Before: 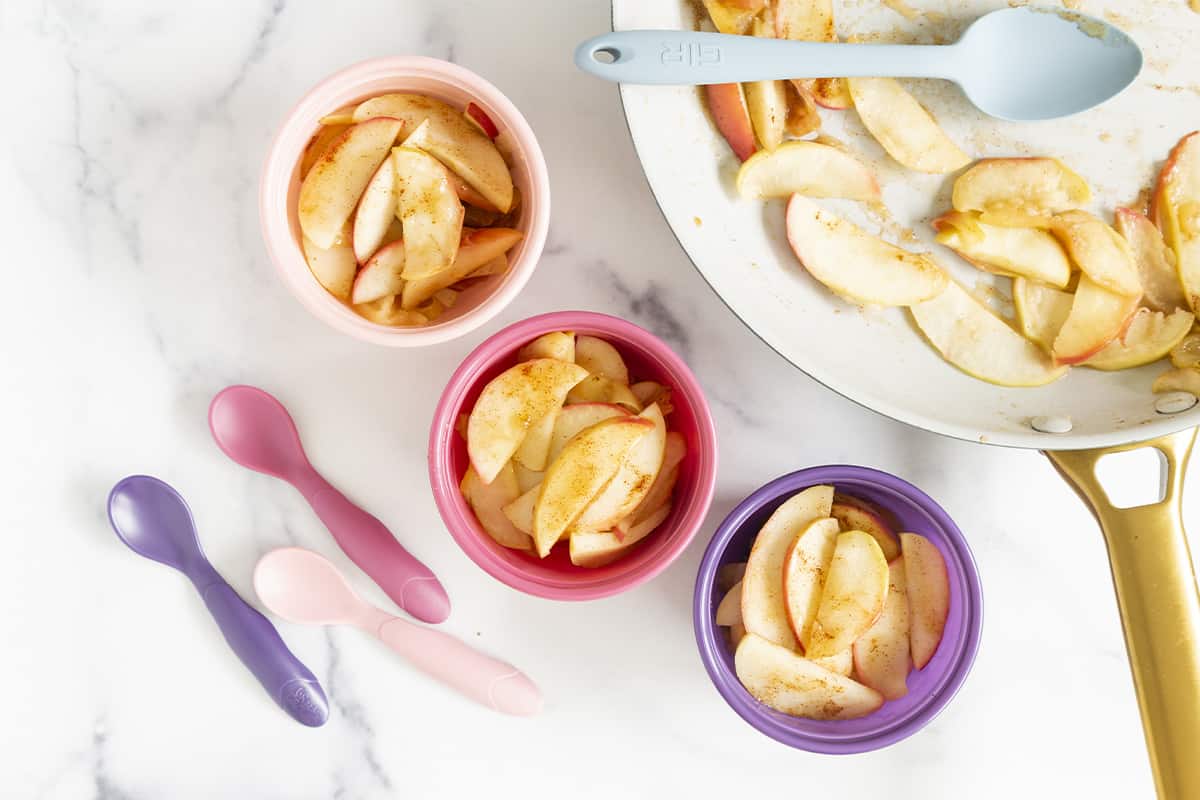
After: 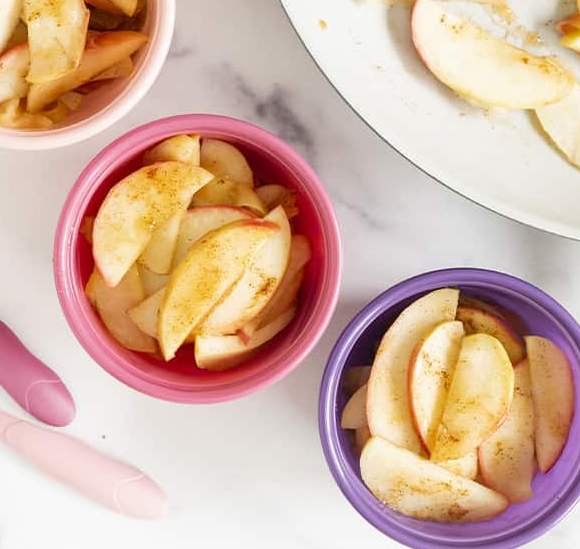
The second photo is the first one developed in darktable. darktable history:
crop: left 31.313%, top 24.725%, right 20.332%, bottom 6.531%
